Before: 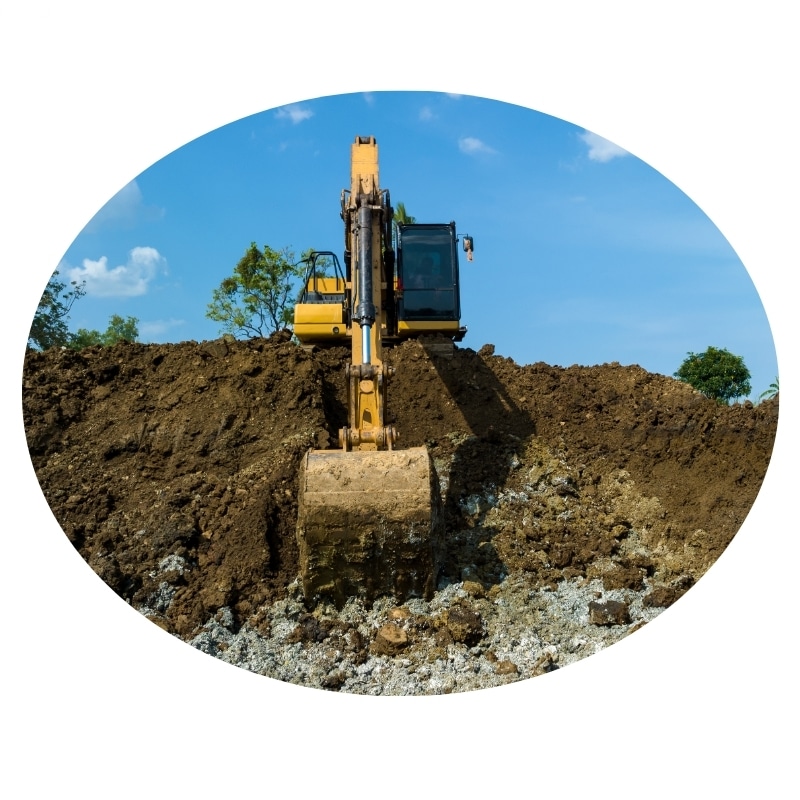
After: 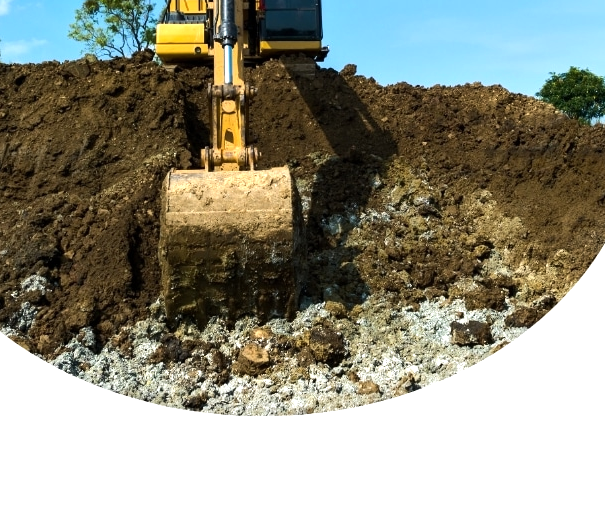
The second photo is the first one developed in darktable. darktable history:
tone equalizer: -8 EV 0.001 EV, -7 EV -0.002 EV, -6 EV 0.002 EV, -5 EV -0.03 EV, -4 EV -0.116 EV, -3 EV -0.169 EV, -2 EV 0.24 EV, -1 EV 0.702 EV, +0 EV 0.493 EV
crop and rotate: left 17.299%, top 35.115%, right 7.015%, bottom 1.024%
